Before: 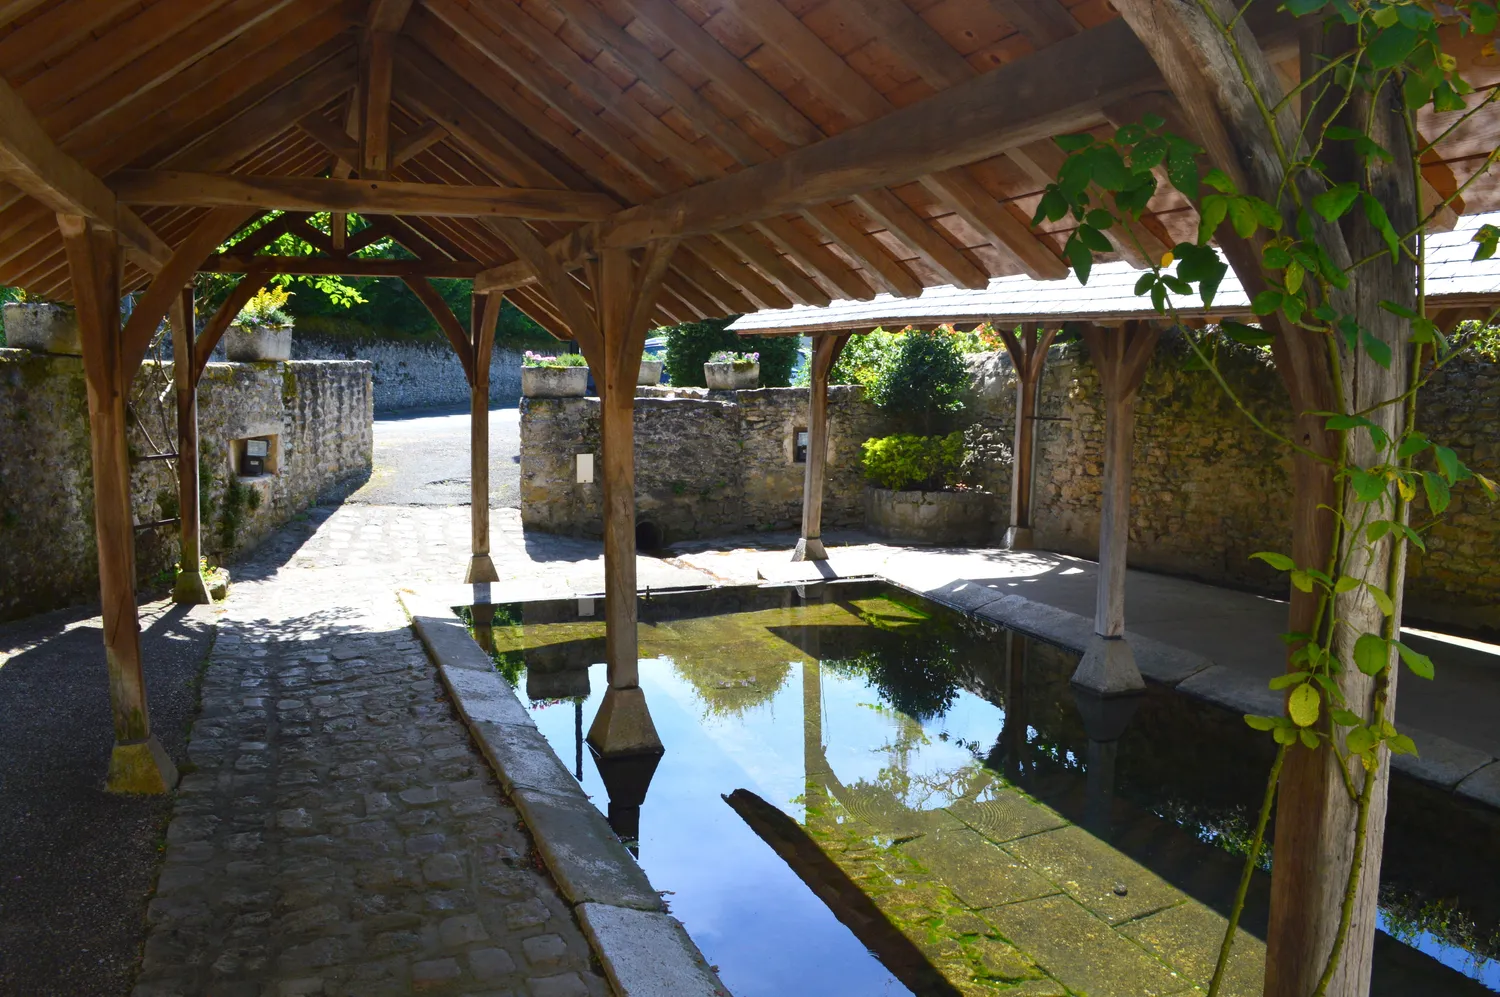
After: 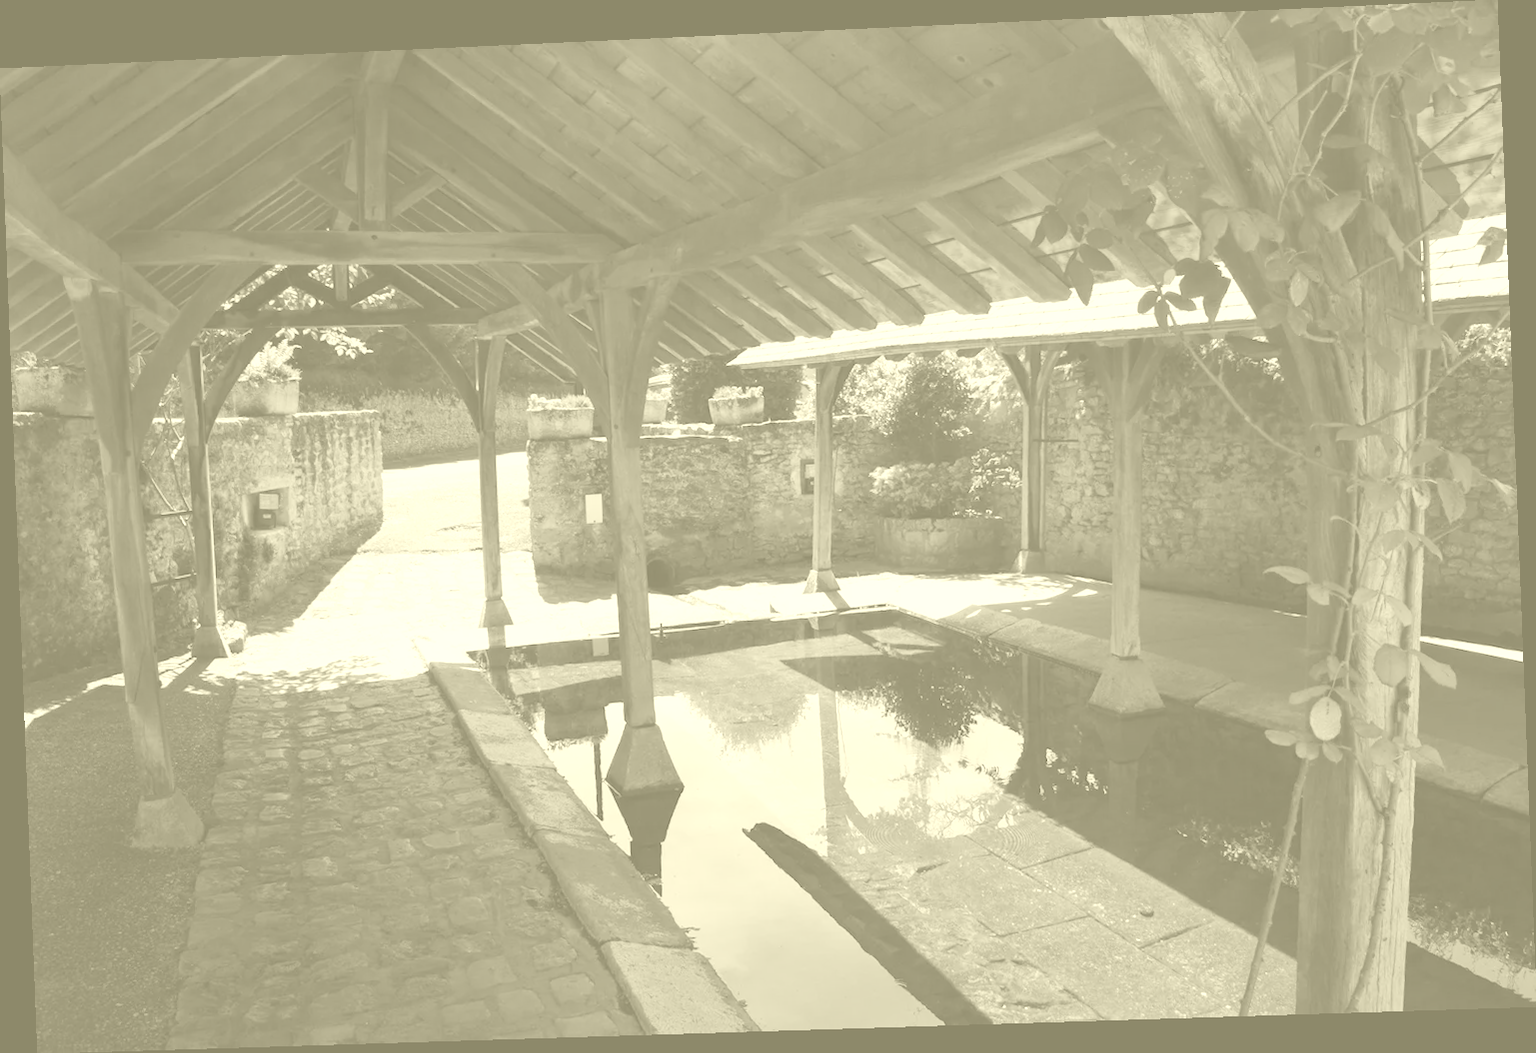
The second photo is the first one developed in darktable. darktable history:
colorize: hue 43.2°, saturation 40%, version 1
color balance rgb: perceptual saturation grading › global saturation 25%, perceptual brilliance grading › mid-tones 10%, perceptual brilliance grading › shadows 15%, global vibrance 20%
base curve: curves: ch0 [(0, 0) (0.297, 0.298) (1, 1)], preserve colors none
white balance: red 0.98, blue 1.034
rotate and perspective: rotation -2.22°, lens shift (horizontal) -0.022, automatic cropping off
